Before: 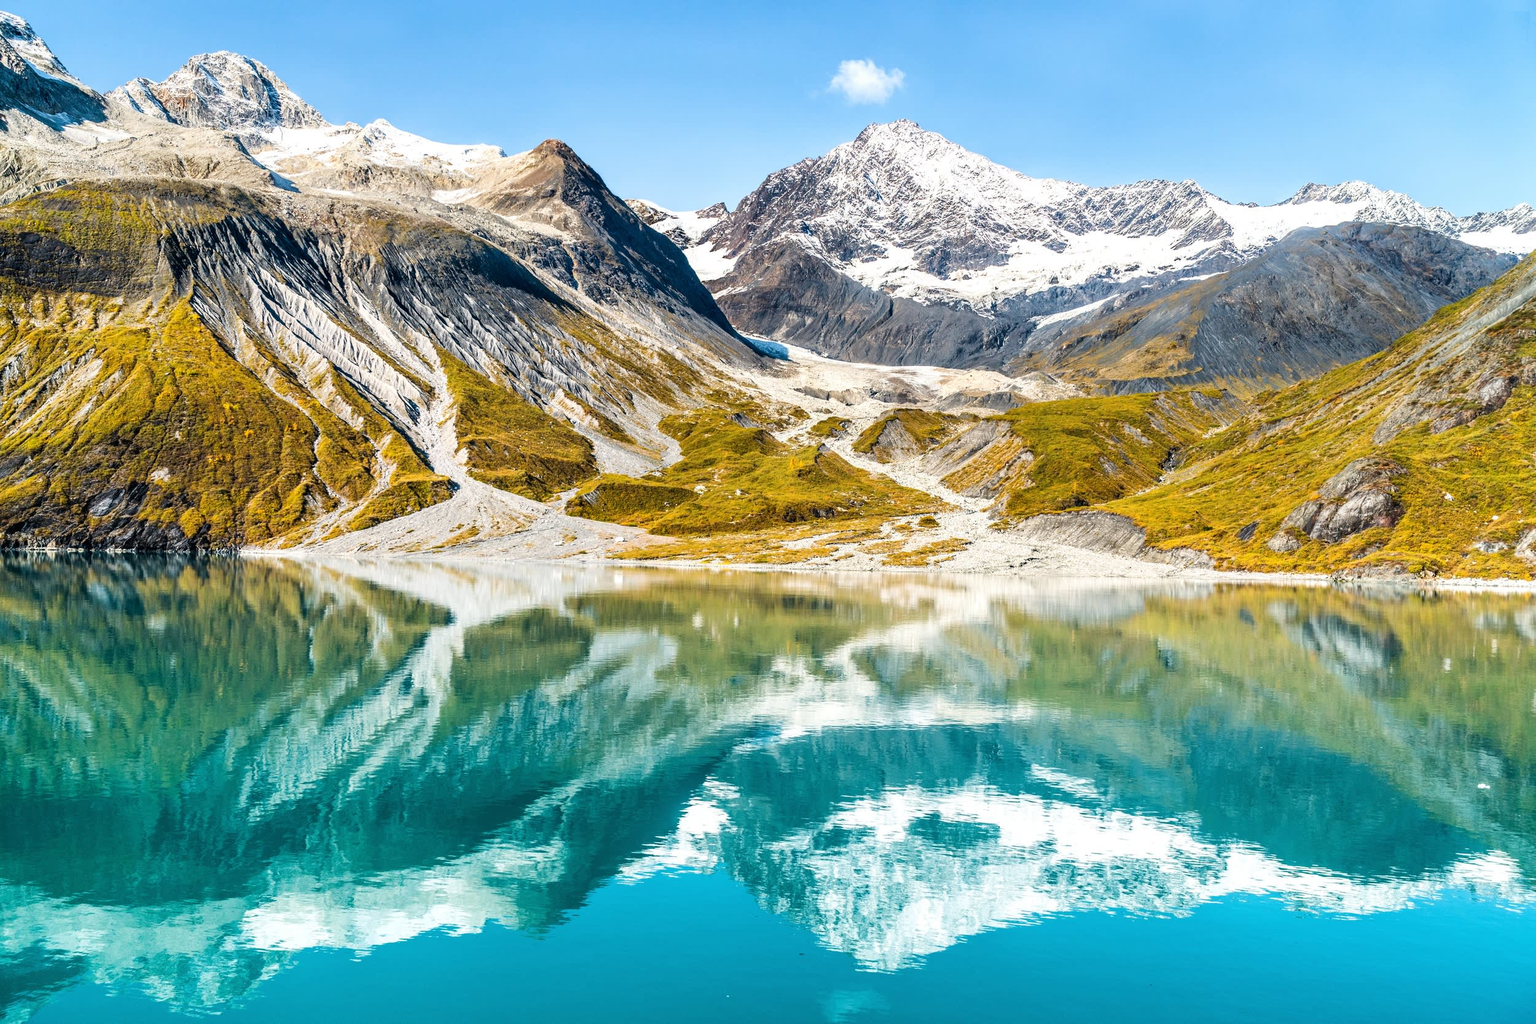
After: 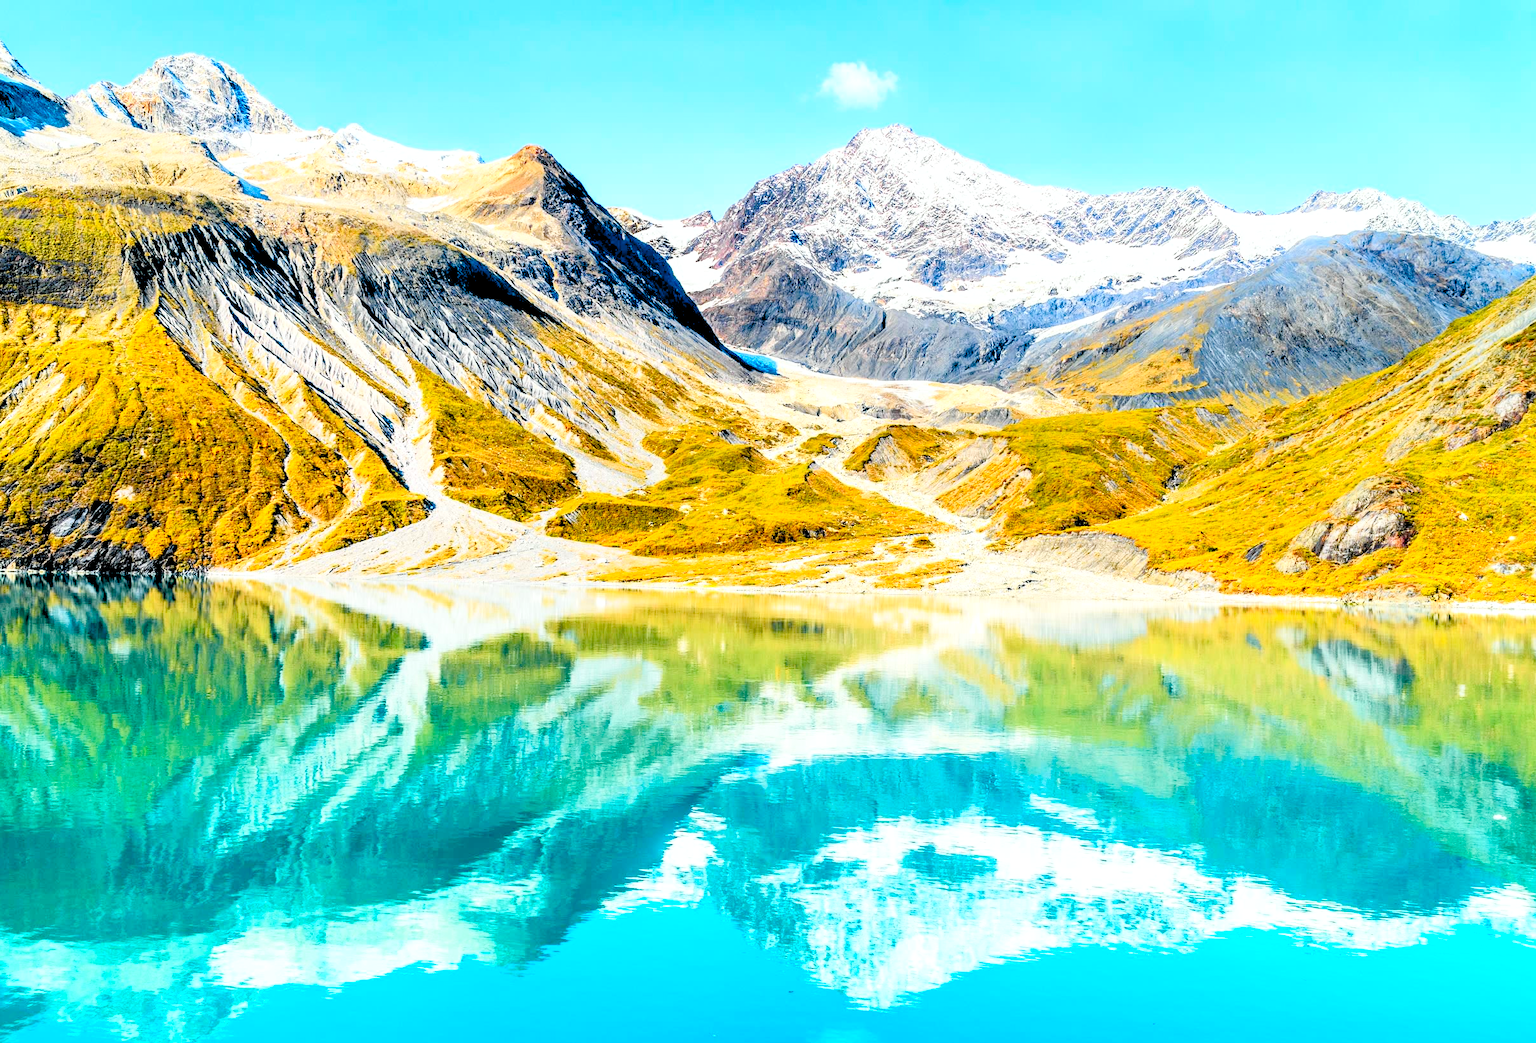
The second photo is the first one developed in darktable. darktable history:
tone curve: curves: ch0 [(0, 0.021) (0.148, 0.076) (0.232, 0.191) (0.398, 0.423) (0.572, 0.672) (0.705, 0.812) (0.877, 0.931) (0.99, 0.987)]; ch1 [(0, 0) (0.377, 0.325) (0.493, 0.486) (0.508, 0.502) (0.515, 0.514) (0.554, 0.586) (0.623, 0.658) (0.701, 0.704) (0.778, 0.751) (1, 1)]; ch2 [(0, 0) (0.431, 0.398) (0.485, 0.486) (0.495, 0.498) (0.511, 0.507) (0.58, 0.66) (0.679, 0.757) (0.749, 0.829) (1, 0.991)], color space Lab, independent channels, preserve colors none
crop and rotate: left 2.658%, right 1.067%, bottom 1.965%
levels: levels [0.072, 0.414, 0.976]
